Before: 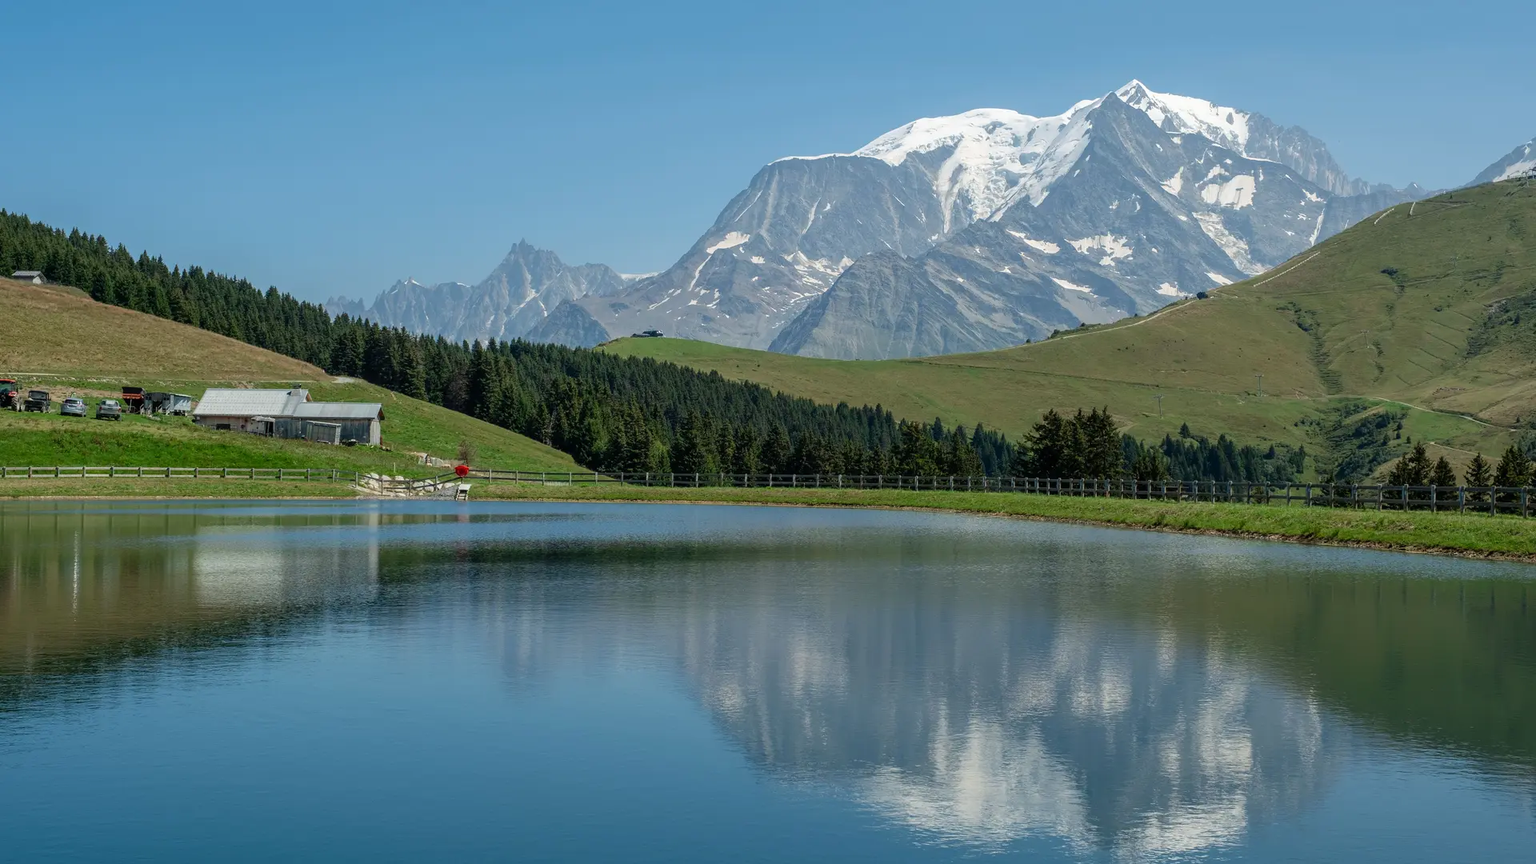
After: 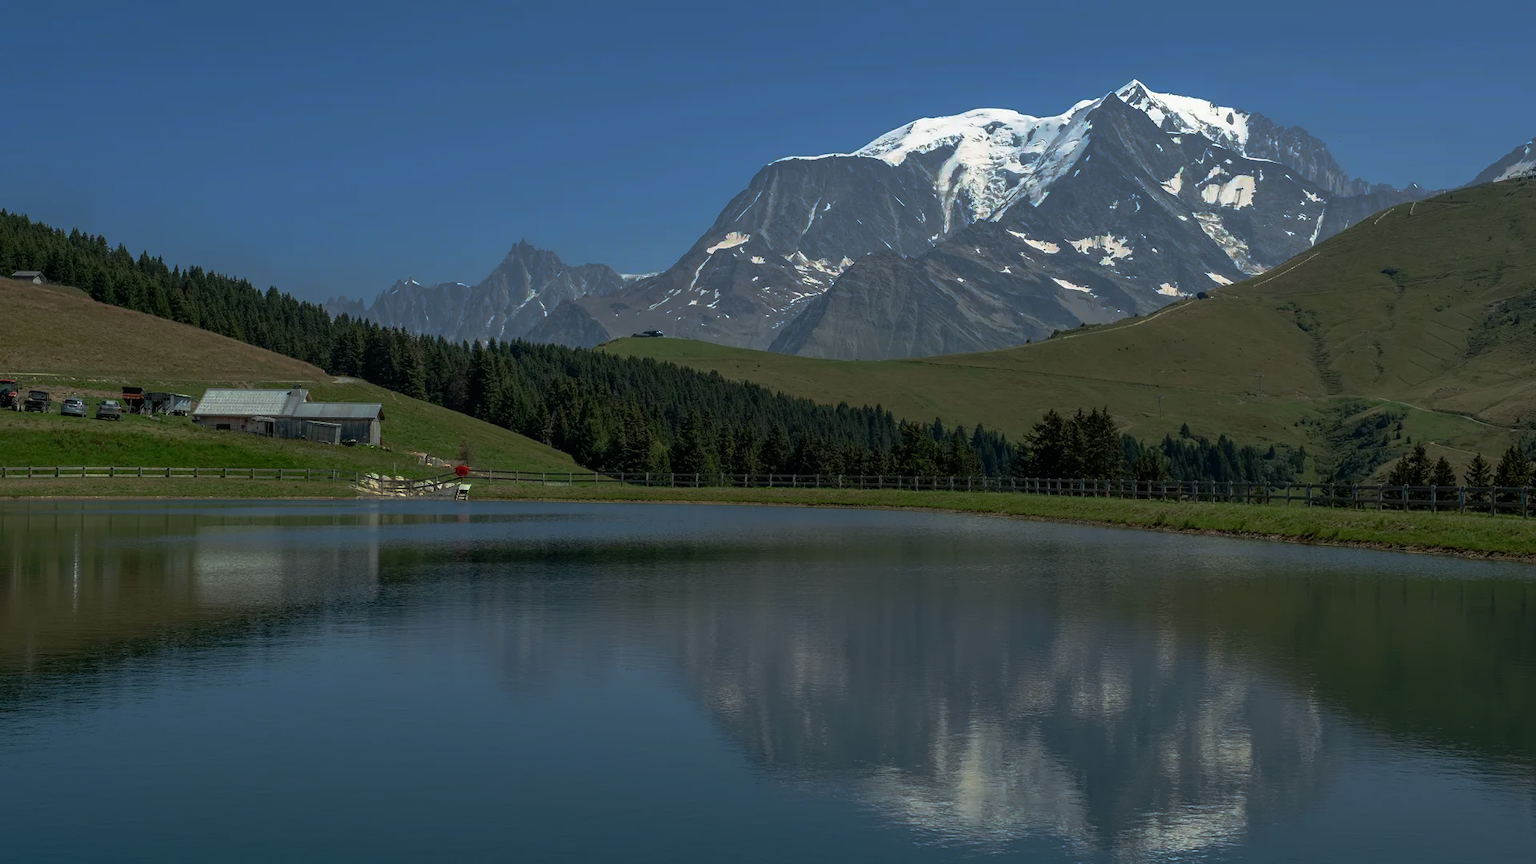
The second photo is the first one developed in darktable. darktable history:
exposure: compensate highlight preservation false
base curve: curves: ch0 [(0, 0) (0.564, 0.291) (0.802, 0.731) (1, 1)], preserve colors none
